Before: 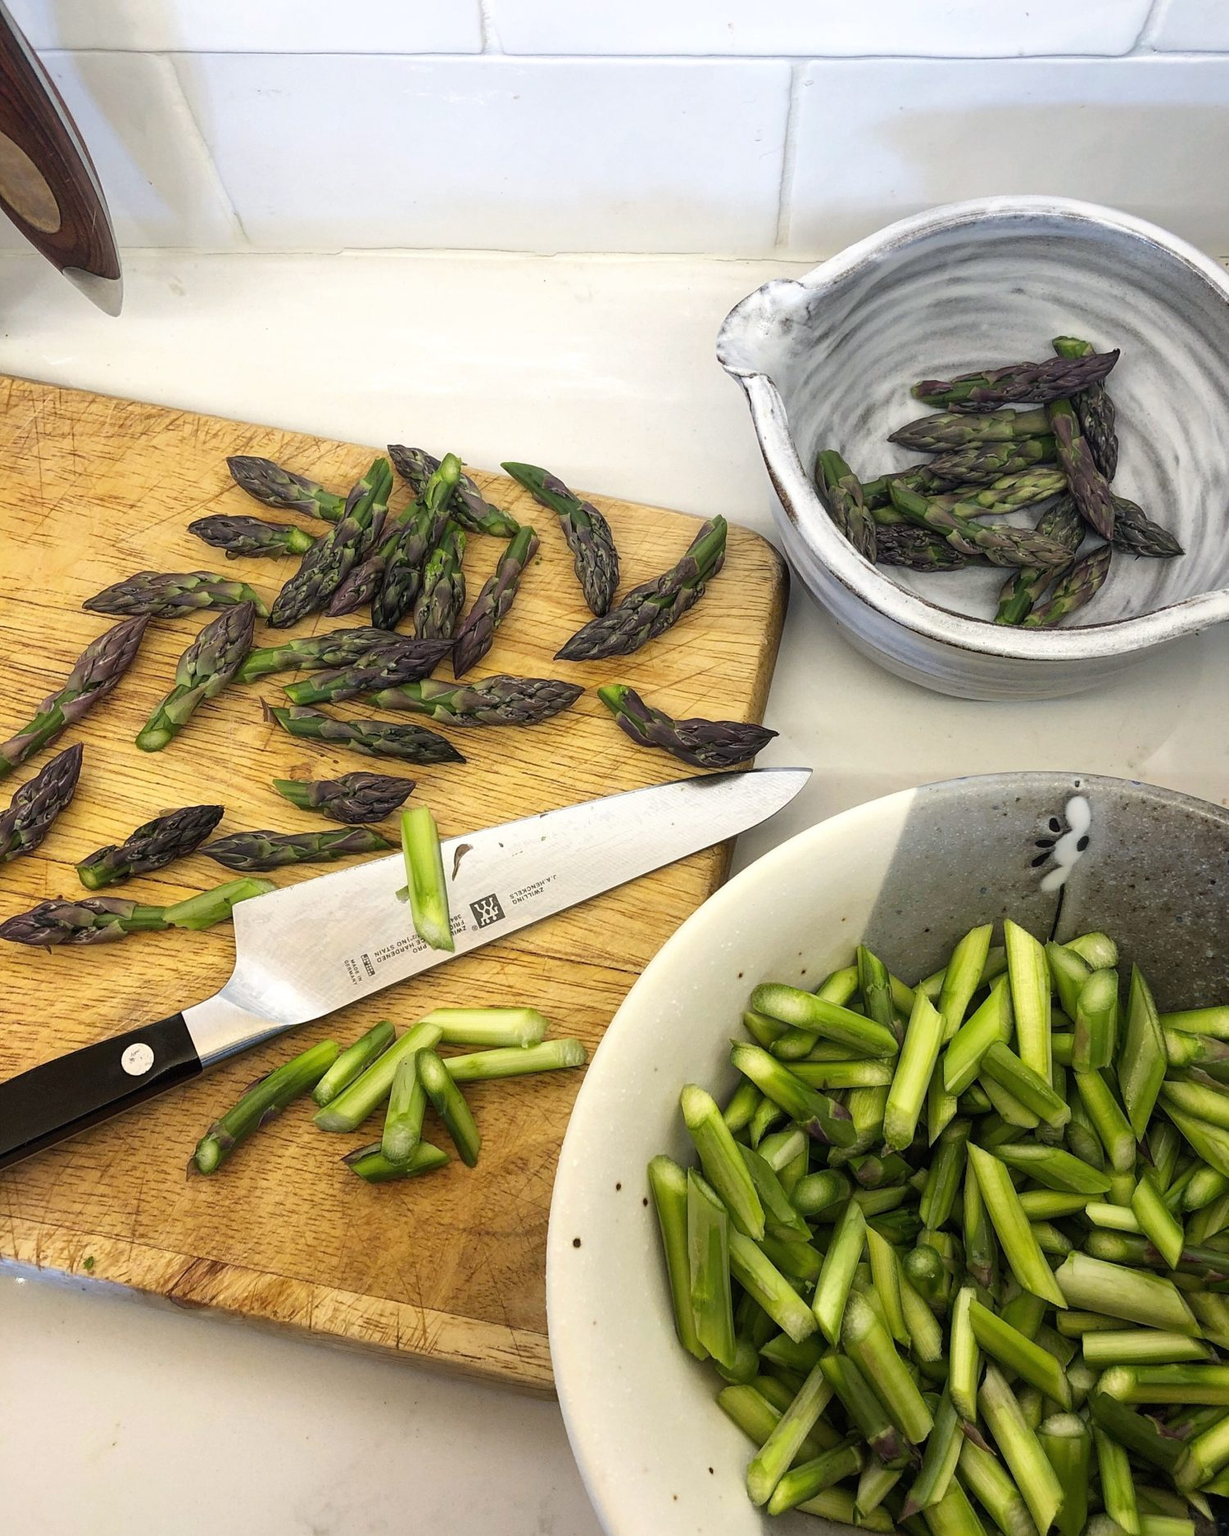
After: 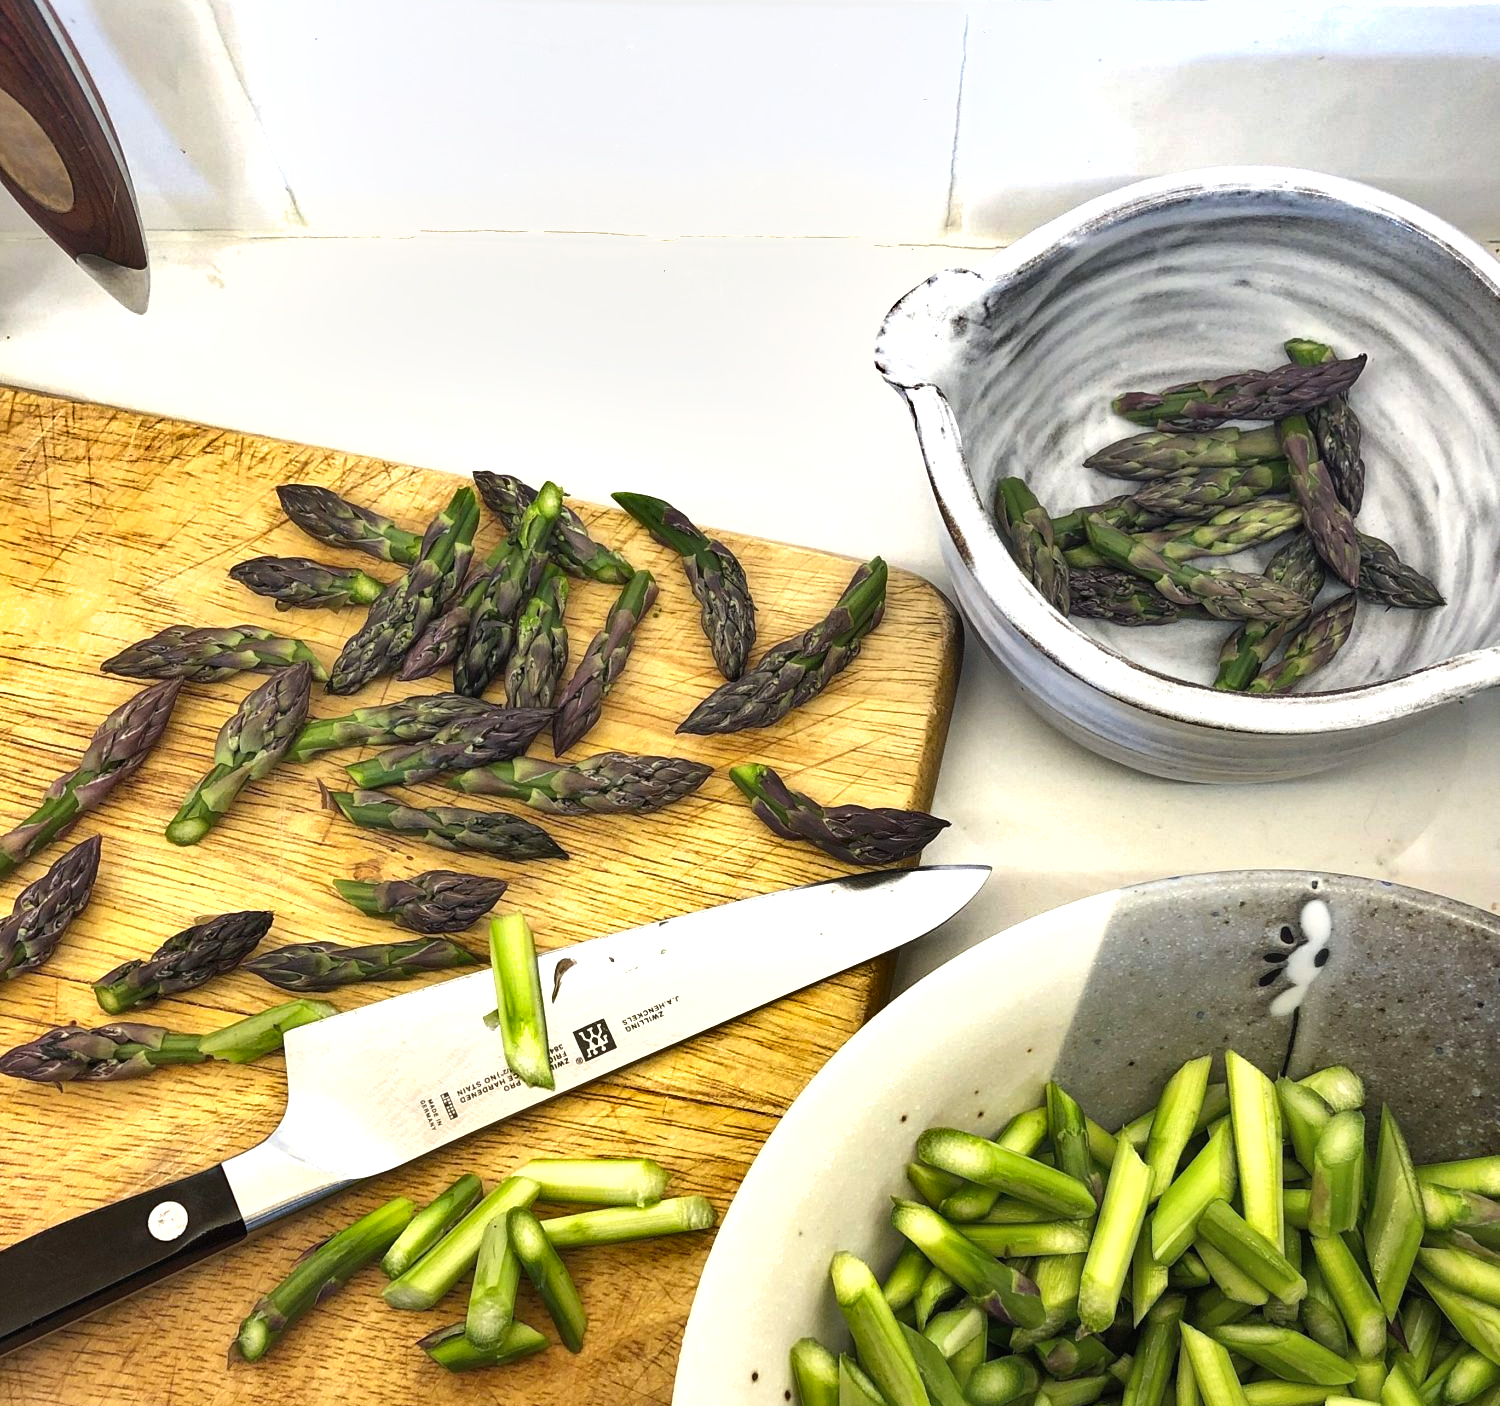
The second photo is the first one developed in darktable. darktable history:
crop: top 3.857%, bottom 21.132%
exposure: black level correction 0, exposure 0.6 EV, compensate exposure bias true, compensate highlight preservation false
shadows and highlights: shadows 60, soften with gaussian
color balance rgb: on, module defaults
